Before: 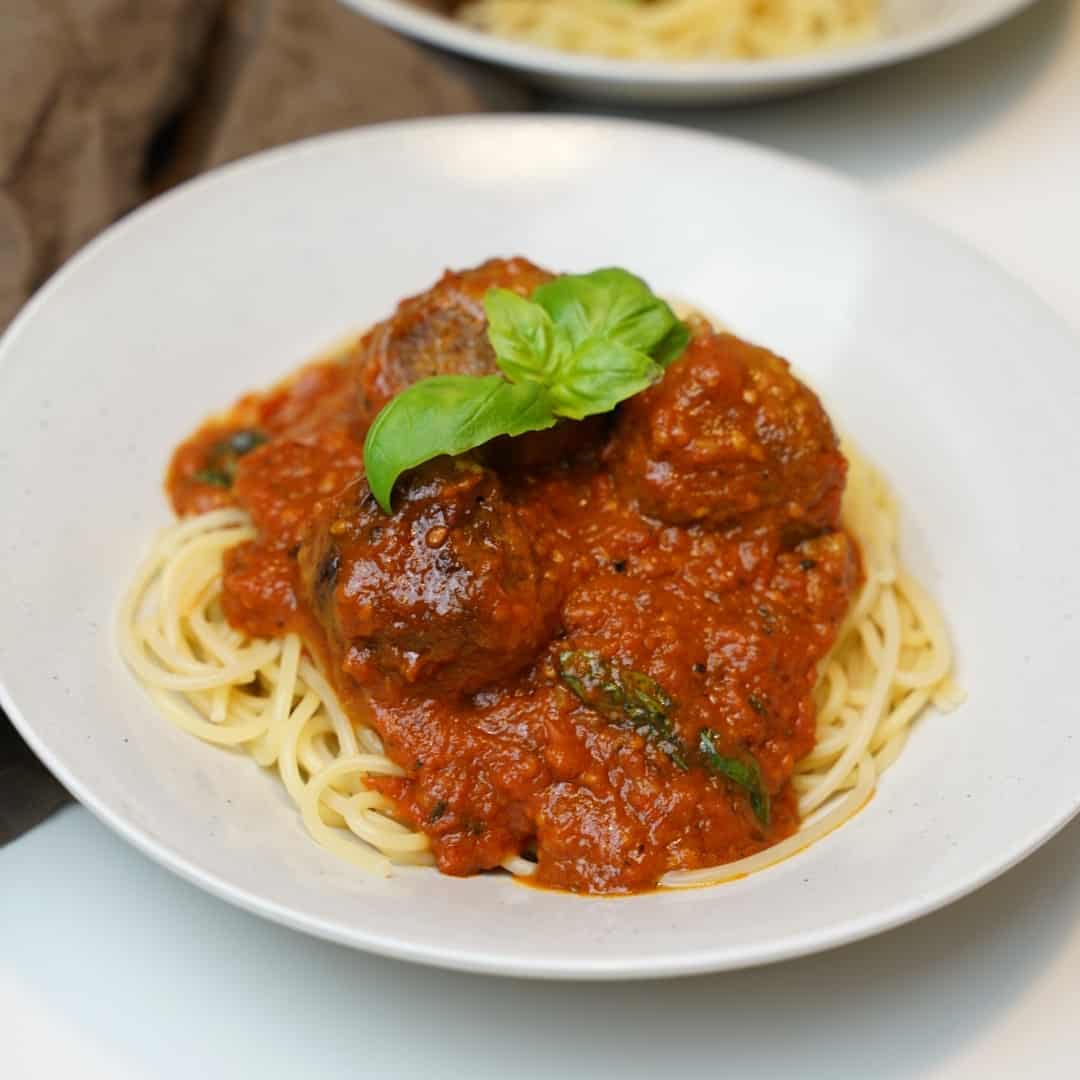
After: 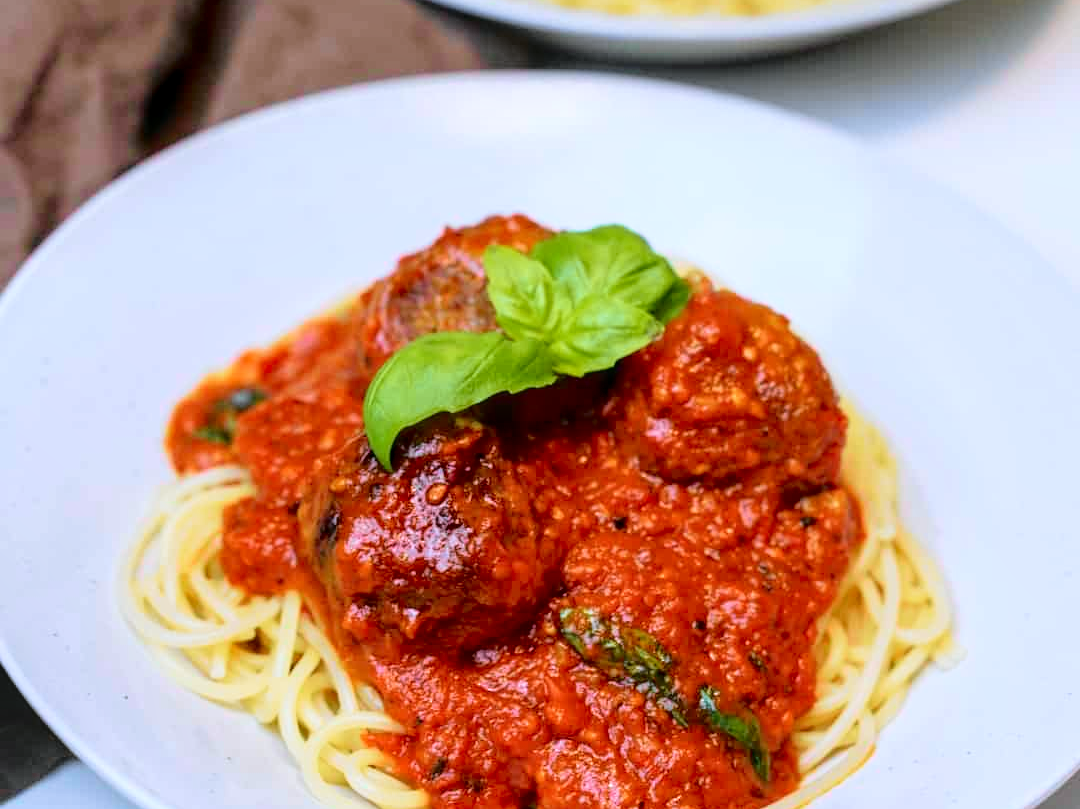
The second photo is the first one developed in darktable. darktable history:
crop: top 3.999%, bottom 21.093%
tone curve: curves: ch0 [(0, 0) (0.135, 0.09) (0.326, 0.386) (0.489, 0.573) (0.663, 0.749) (0.854, 0.897) (1, 0.974)]; ch1 [(0, 0) (0.366, 0.367) (0.475, 0.453) (0.494, 0.493) (0.504, 0.497) (0.544, 0.569) (0.562, 0.605) (0.622, 0.694) (1, 1)]; ch2 [(0, 0) (0.333, 0.346) (0.375, 0.375) (0.424, 0.43) (0.476, 0.492) (0.502, 0.503) (0.533, 0.534) (0.572, 0.603) (0.605, 0.656) (0.641, 0.709) (1, 1)], color space Lab, independent channels
color calibration: gray › normalize channels true, illuminant as shot in camera, x 0.377, y 0.392, temperature 4206.64 K, gamut compression 0.022
exposure: compensate highlight preservation false
velvia: strength 28.66%
local contrast: detail 130%
